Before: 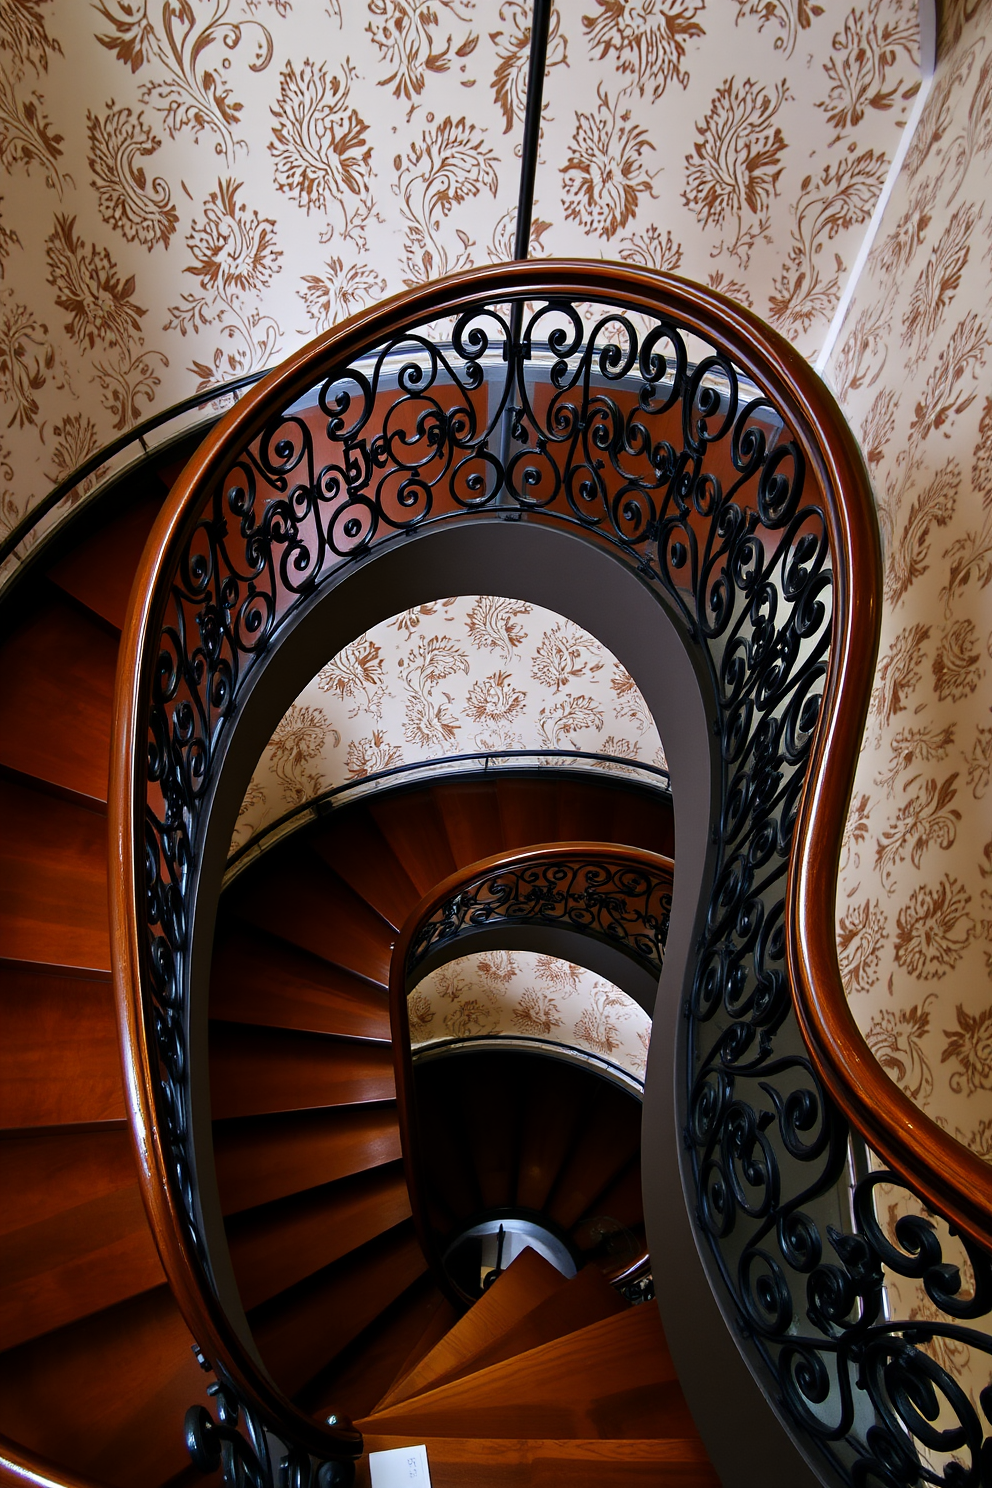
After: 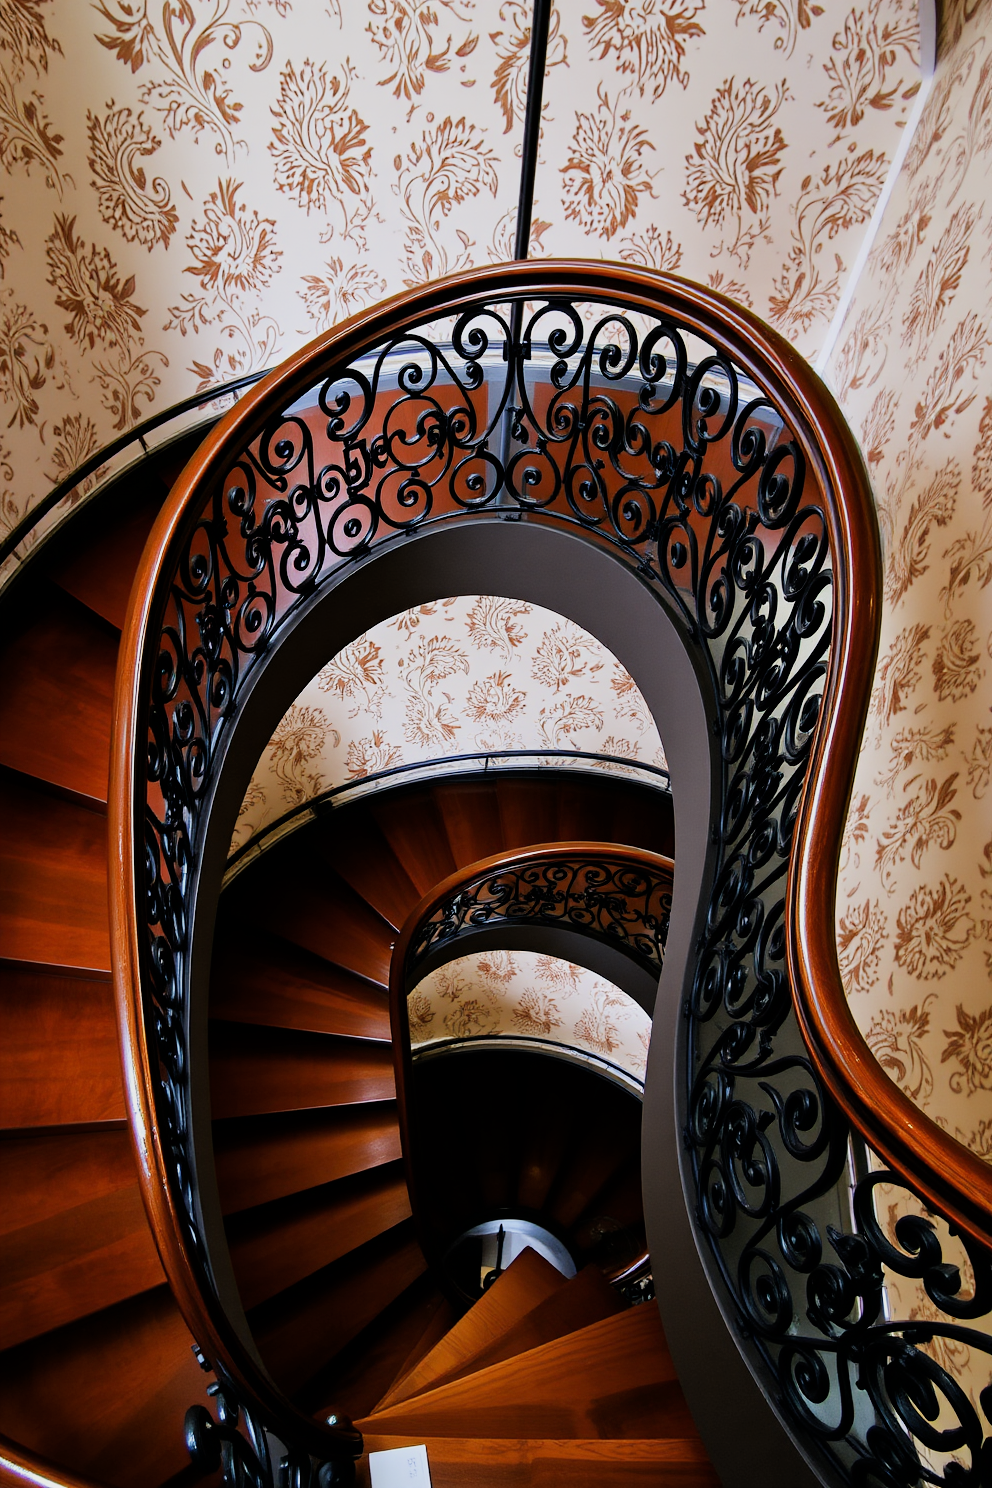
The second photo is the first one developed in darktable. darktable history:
exposure: black level correction 0, exposure 0.696 EV, compensate exposure bias true, compensate highlight preservation false
filmic rgb: black relative exposure -7.65 EV, white relative exposure 4.56 EV, hardness 3.61
